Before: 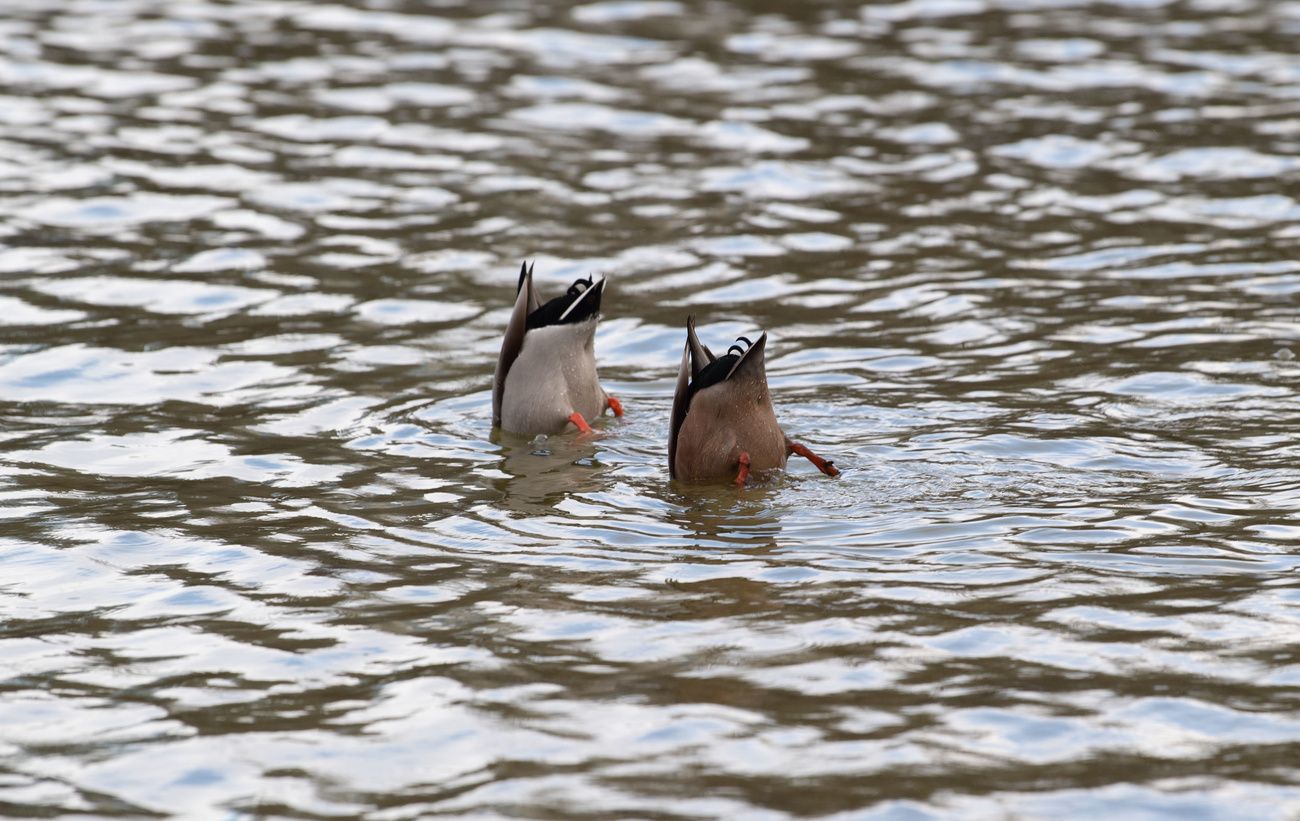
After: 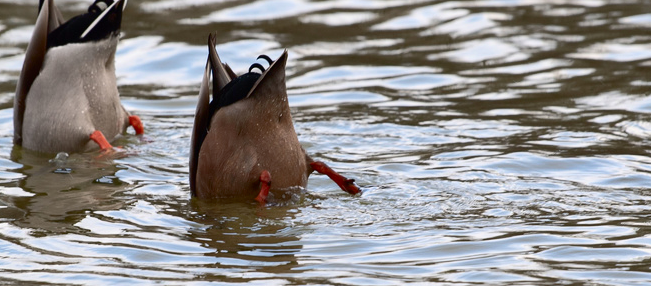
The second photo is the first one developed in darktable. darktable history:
shadows and highlights: on, module defaults
crop: left 36.848%, top 34.391%, right 13.01%, bottom 30.656%
contrast brightness saturation: contrast 0.288
tone equalizer: smoothing diameter 24.87%, edges refinement/feathering 10.36, preserve details guided filter
